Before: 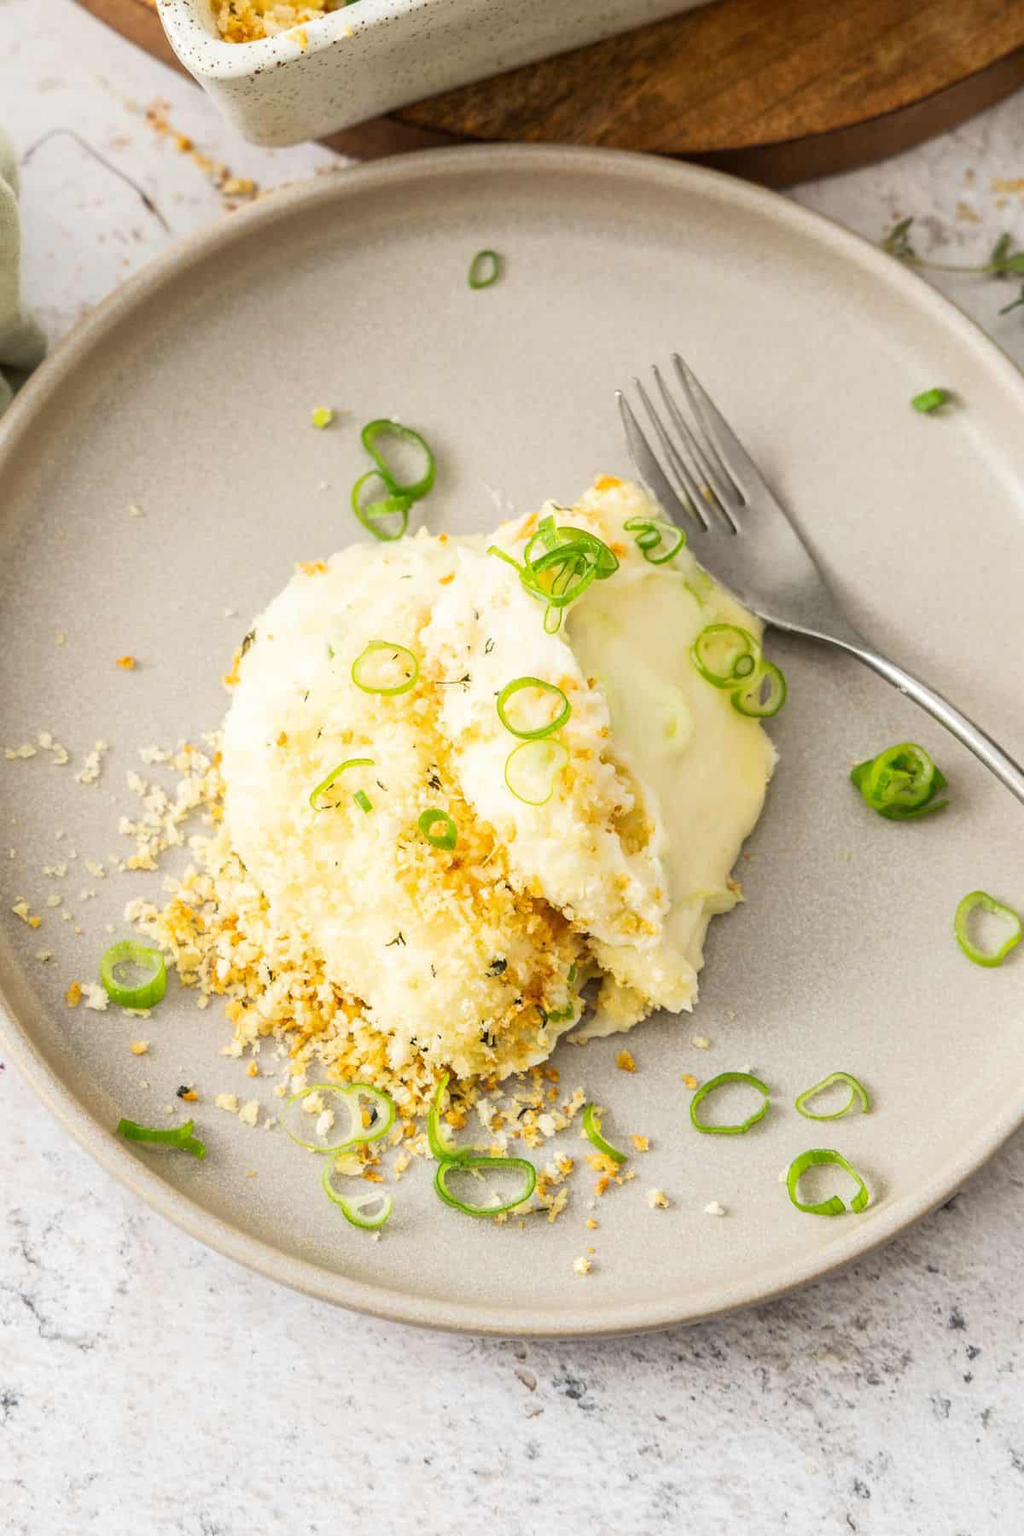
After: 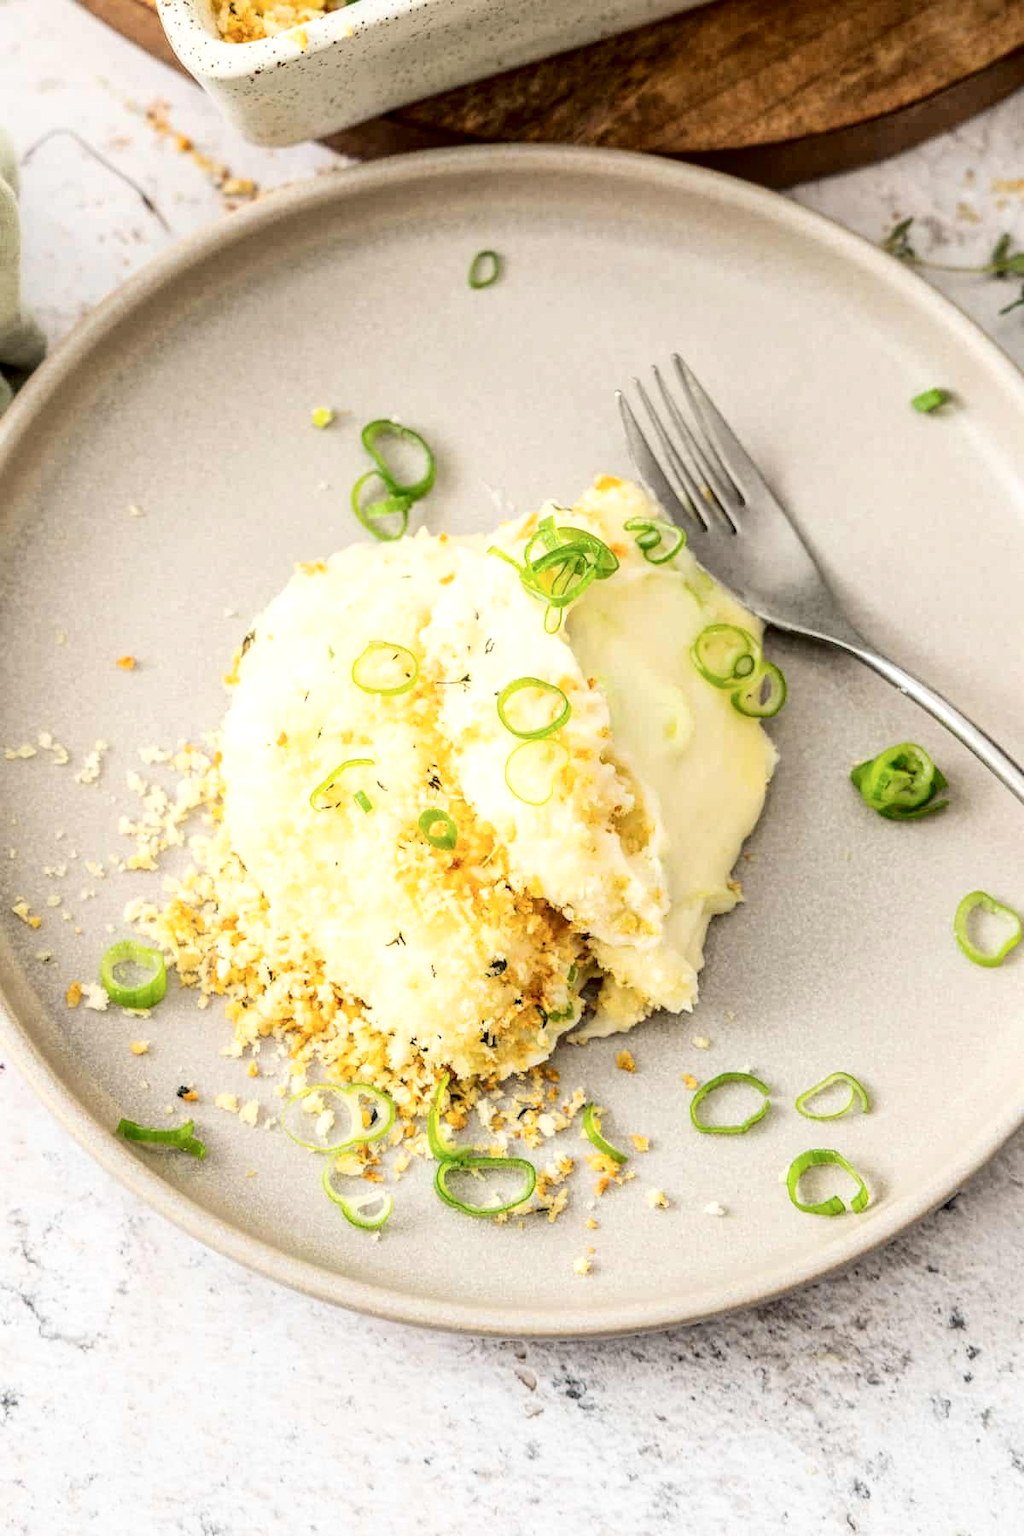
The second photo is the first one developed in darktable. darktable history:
tone curve: curves: ch0 [(0, 0) (0.003, 0) (0.011, 0.002) (0.025, 0.004) (0.044, 0.007) (0.069, 0.015) (0.1, 0.025) (0.136, 0.04) (0.177, 0.09) (0.224, 0.152) (0.277, 0.239) (0.335, 0.335) (0.399, 0.43) (0.468, 0.524) (0.543, 0.621) (0.623, 0.712) (0.709, 0.792) (0.801, 0.871) (0.898, 0.951) (1, 1)], color space Lab, independent channels, preserve colors none
local contrast: on, module defaults
